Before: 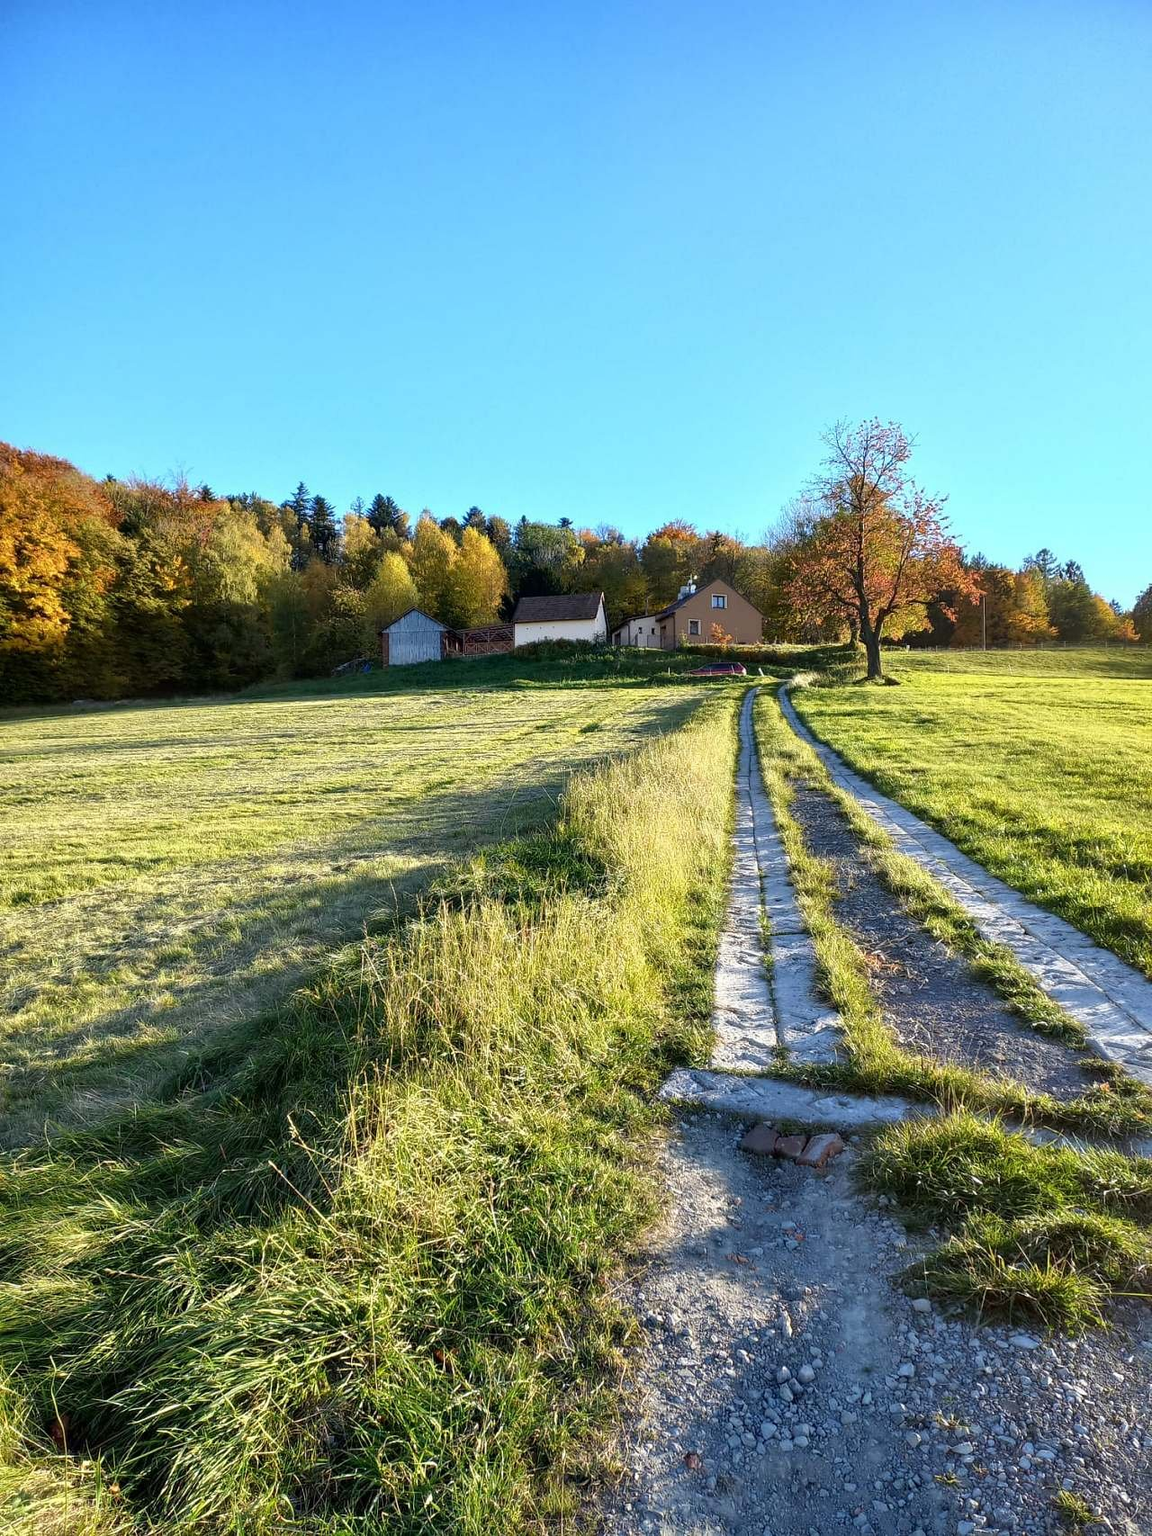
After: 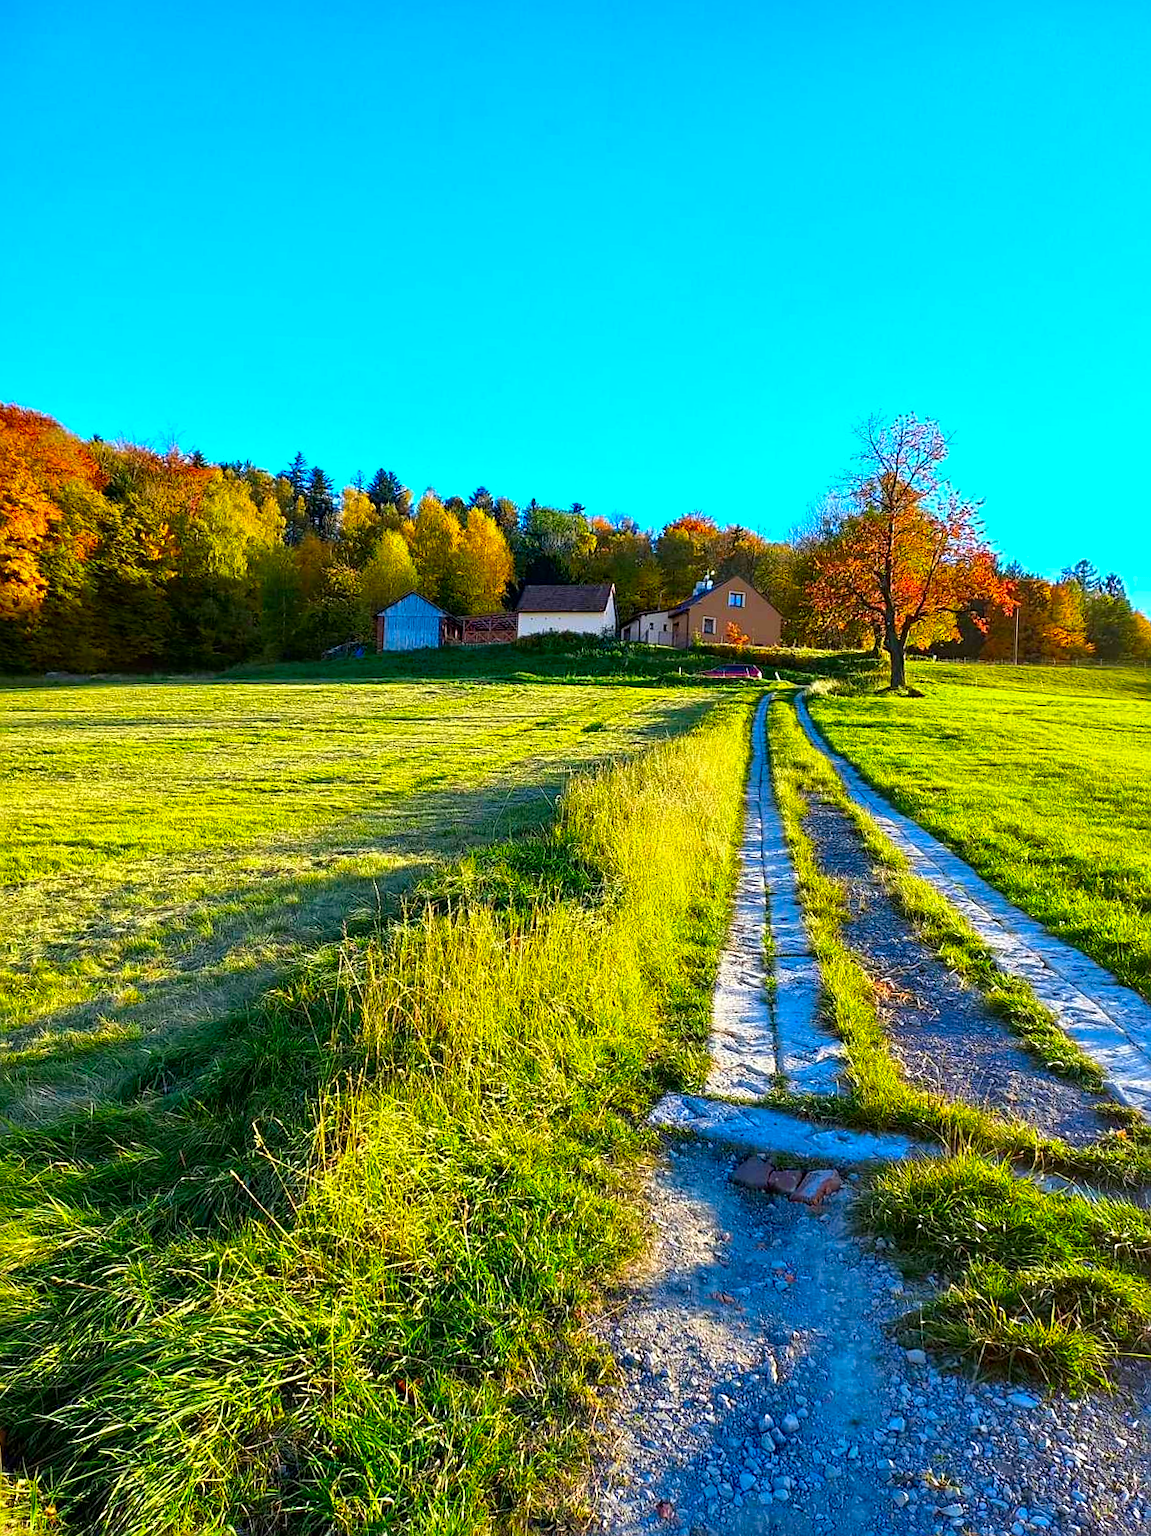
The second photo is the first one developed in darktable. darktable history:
sharpen: radius 2.175, amount 0.378, threshold 0.096
crop and rotate: angle -2.72°
color correction: highlights b* -0.03, saturation 2.1
